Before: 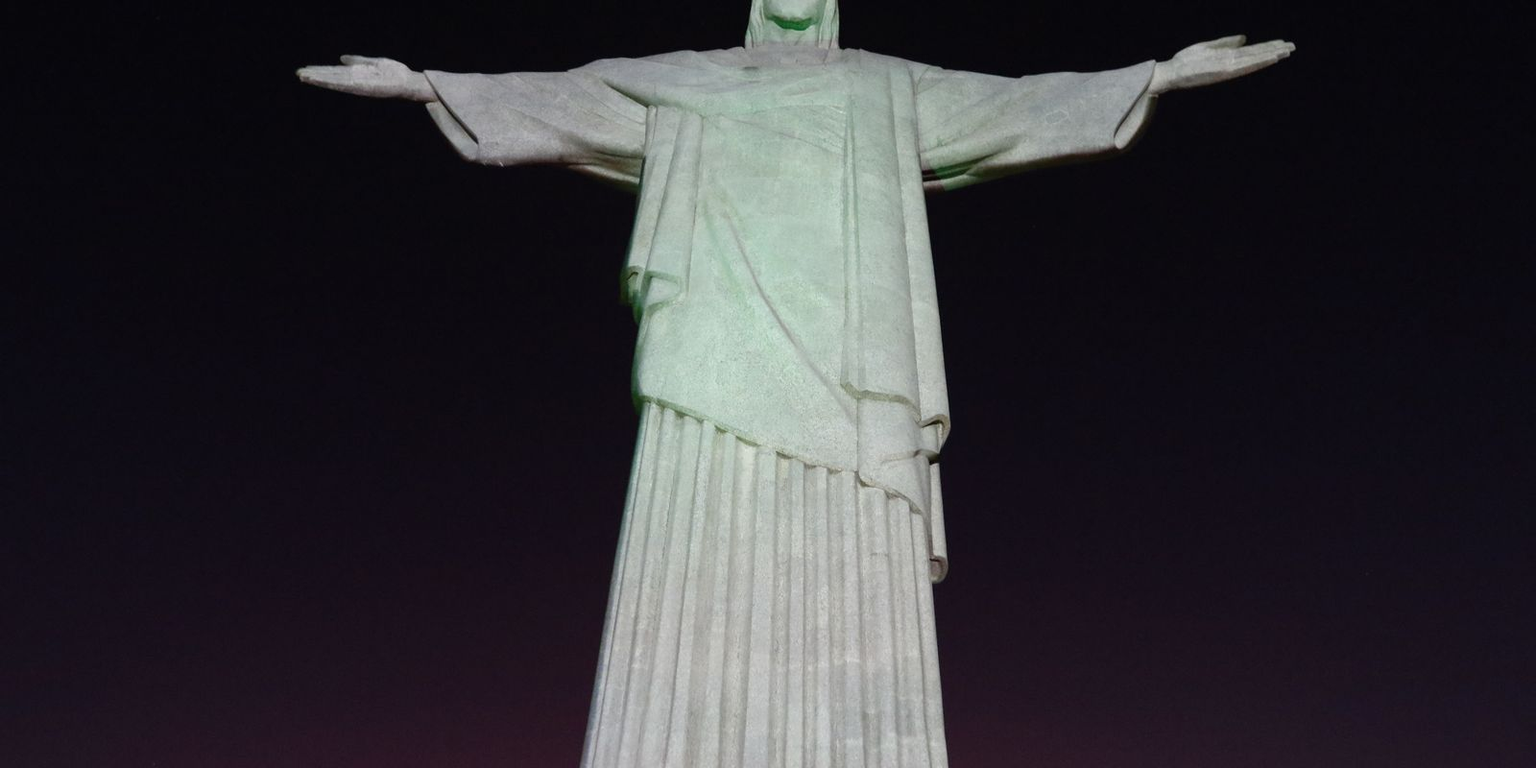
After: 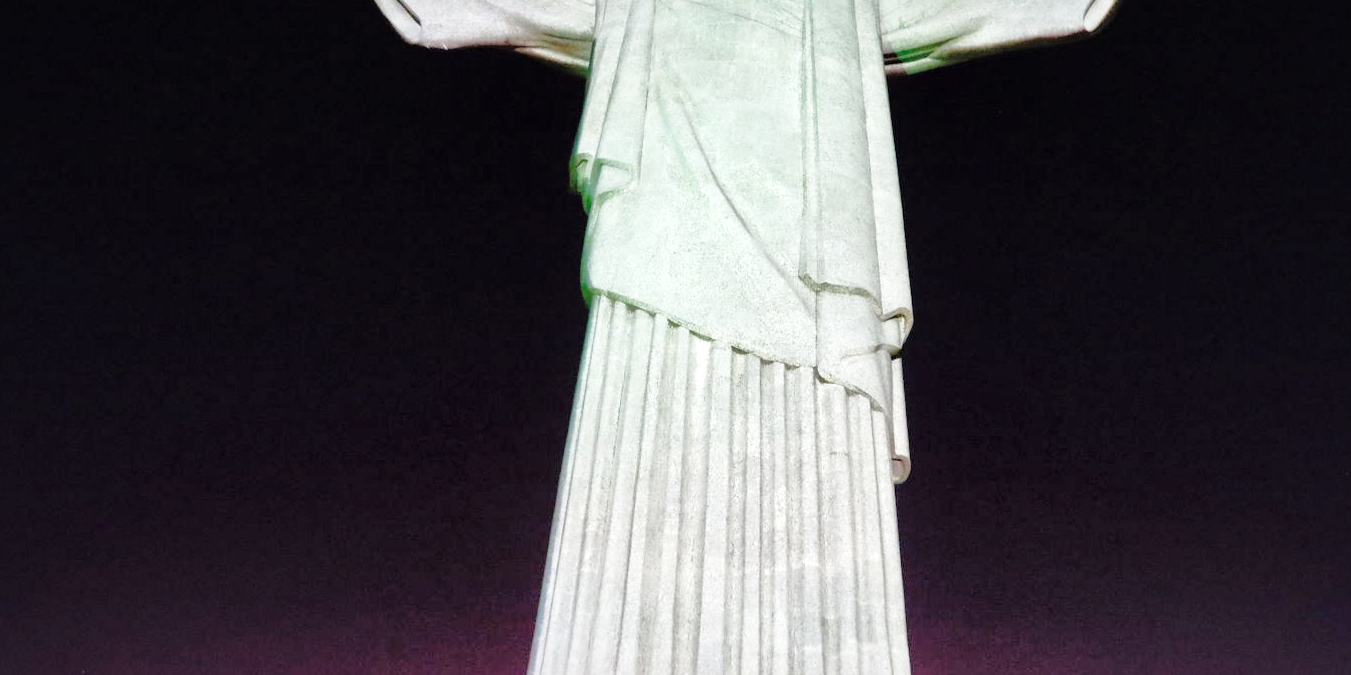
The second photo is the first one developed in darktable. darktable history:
crop and rotate: left 4.842%, top 15.51%, right 10.668%
local contrast: mode bilateral grid, contrast 44, coarseness 69, detail 214%, midtone range 0.2
base curve: curves: ch0 [(0, 0) (0.028, 0.03) (0.121, 0.232) (0.46, 0.748) (0.859, 0.968) (1, 1)], preserve colors none
exposure: exposure 0.014 EV, compensate highlight preservation false
tone equalizer: -7 EV 0.15 EV, -6 EV 0.6 EV, -5 EV 1.15 EV, -4 EV 1.33 EV, -3 EV 1.15 EV, -2 EV 0.6 EV, -1 EV 0.15 EV, mask exposure compensation -0.5 EV
